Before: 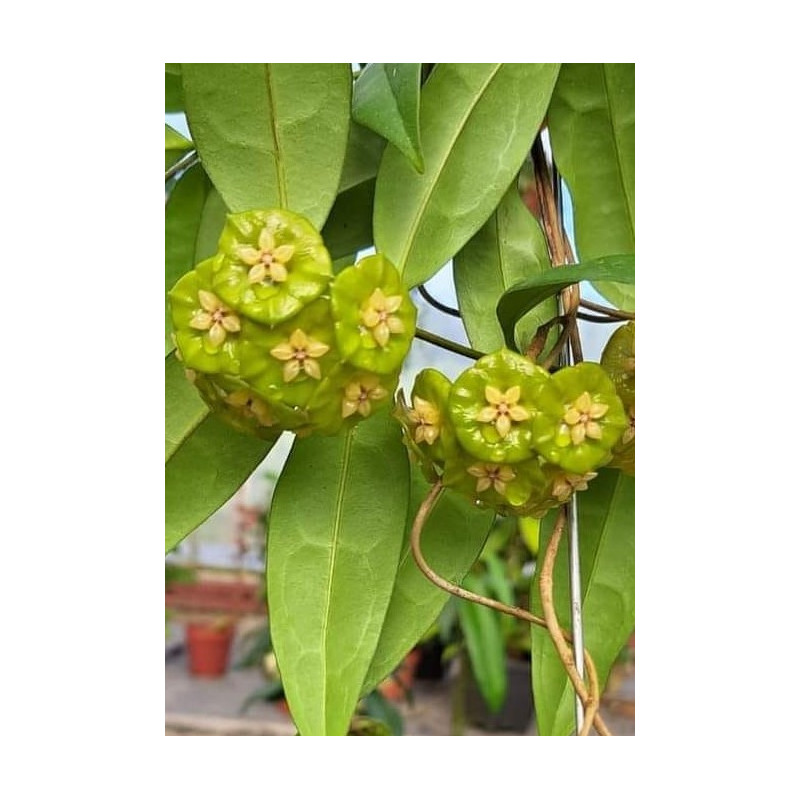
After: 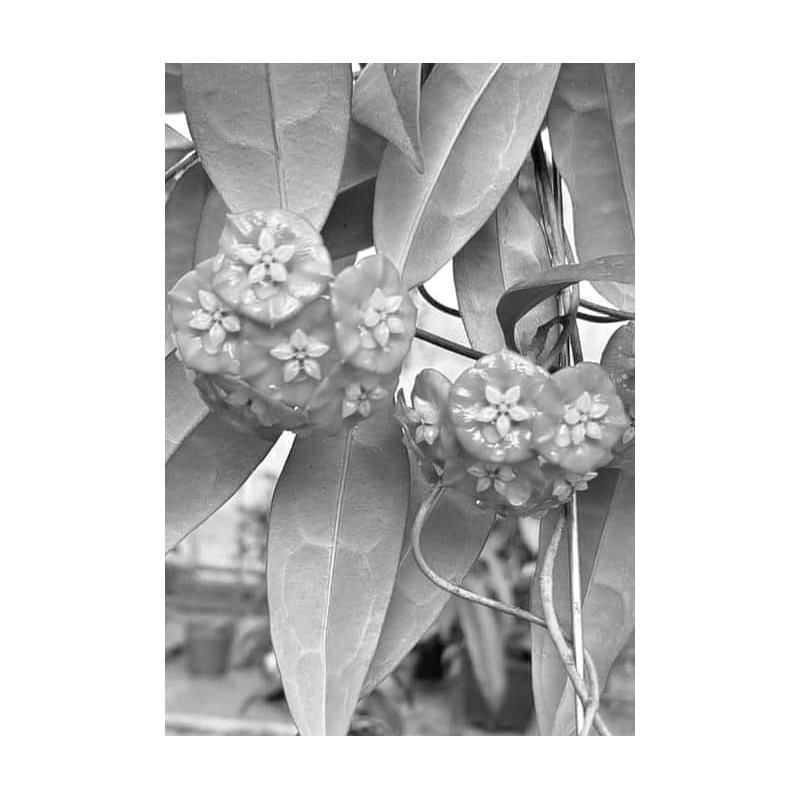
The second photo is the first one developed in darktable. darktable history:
exposure: black level correction 0, exposure 0.7 EV, compensate exposure bias true, compensate highlight preservation false
monochrome: a 14.95, b -89.96
